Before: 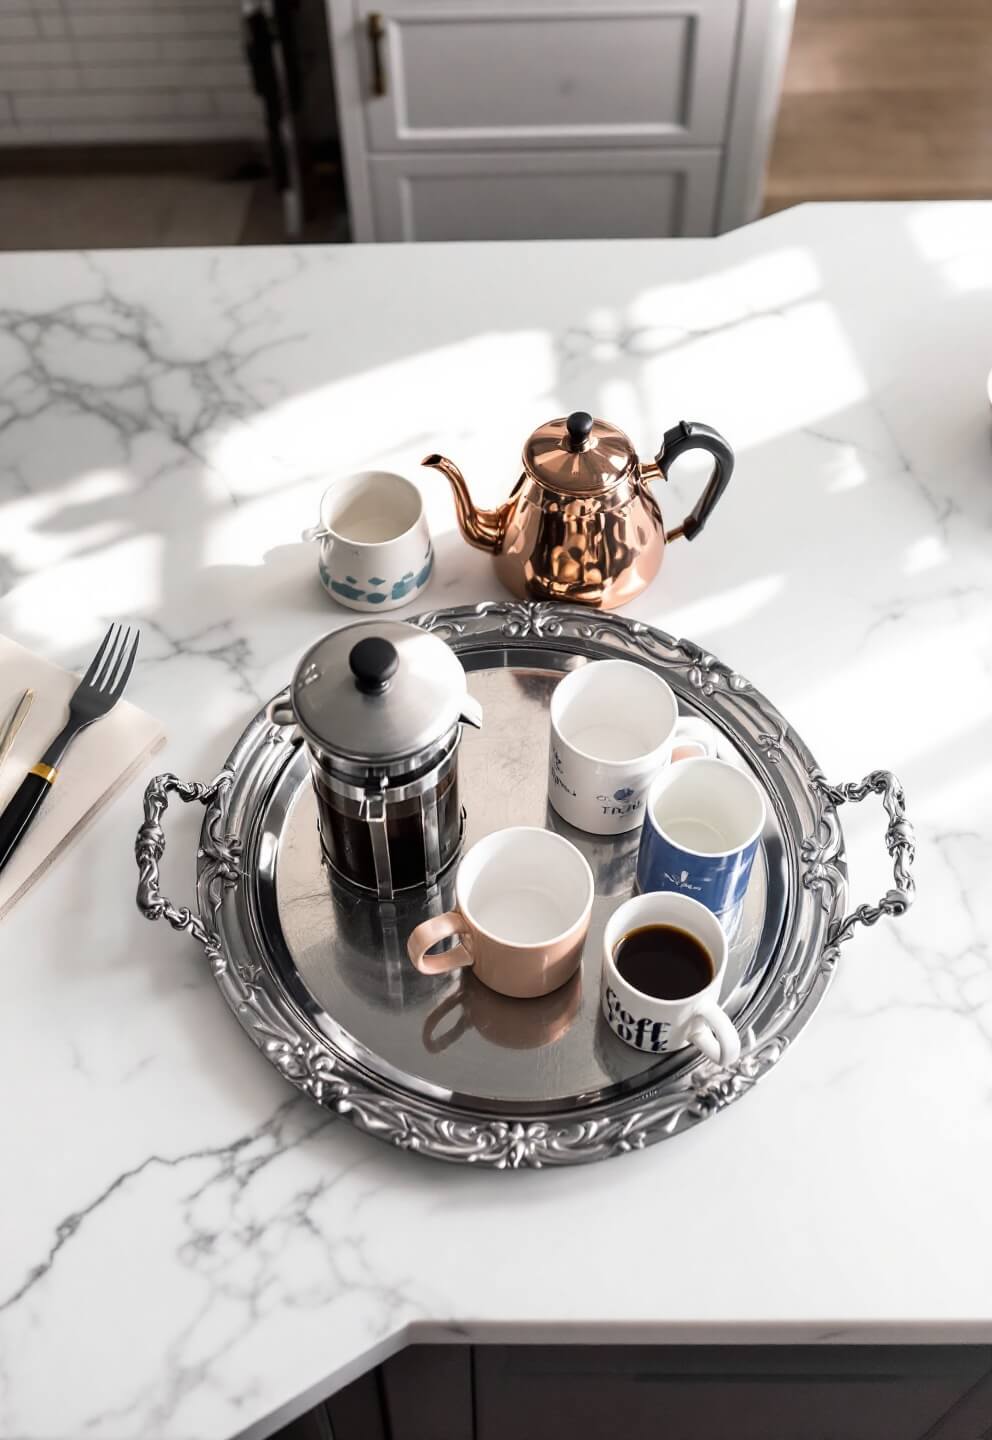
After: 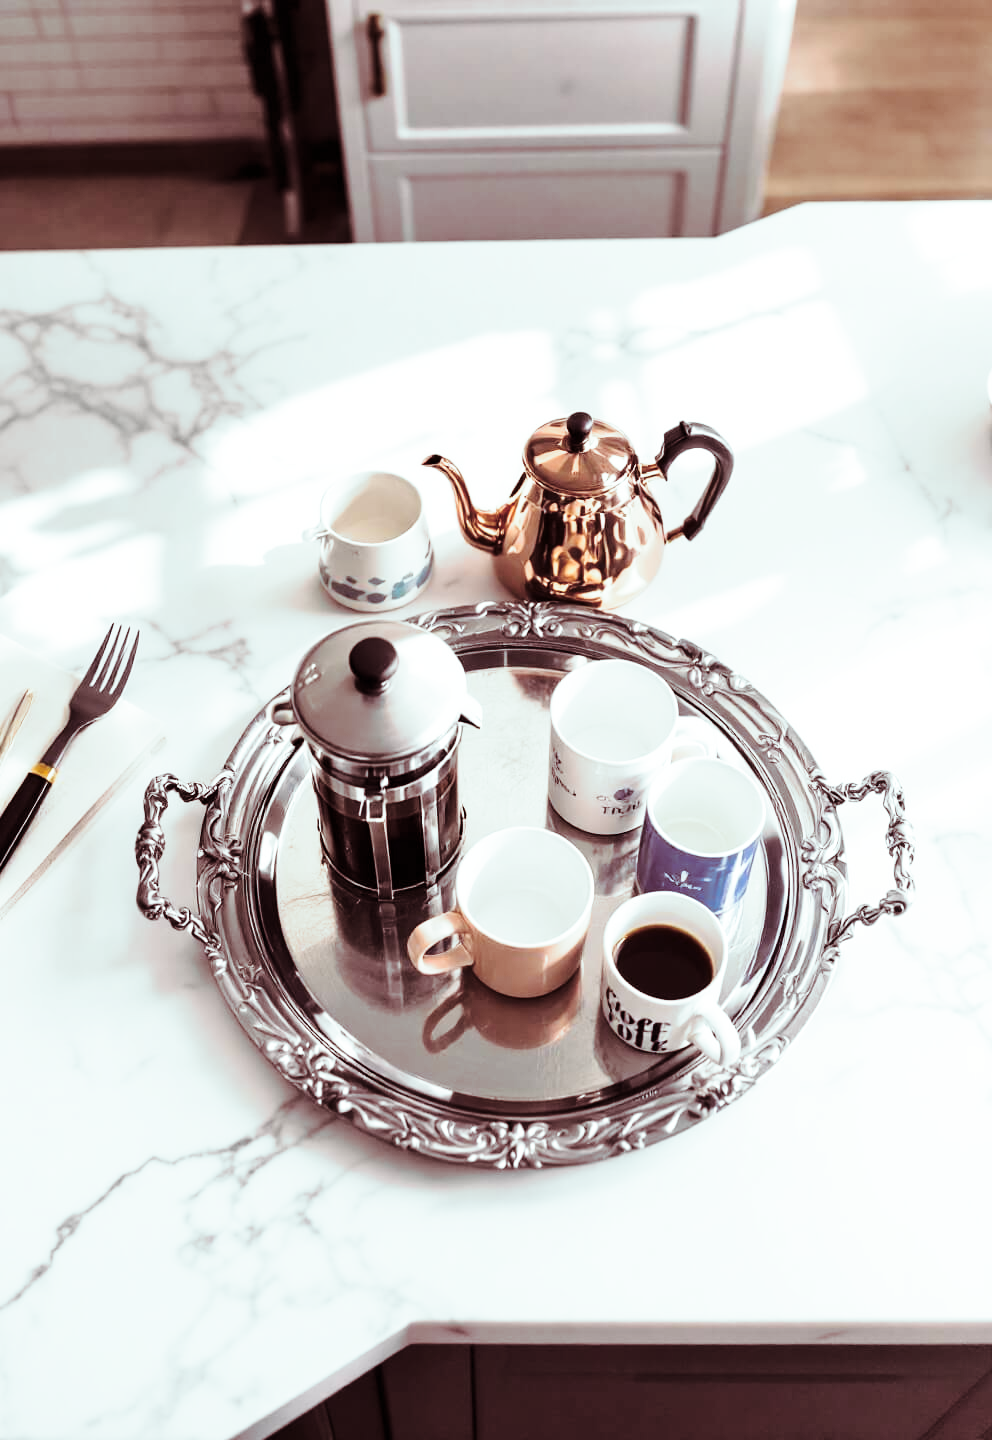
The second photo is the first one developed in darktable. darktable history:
split-toning: highlights › hue 180°
base curve: curves: ch0 [(0, 0) (0.028, 0.03) (0.121, 0.232) (0.46, 0.748) (0.859, 0.968) (1, 1)], preserve colors none
